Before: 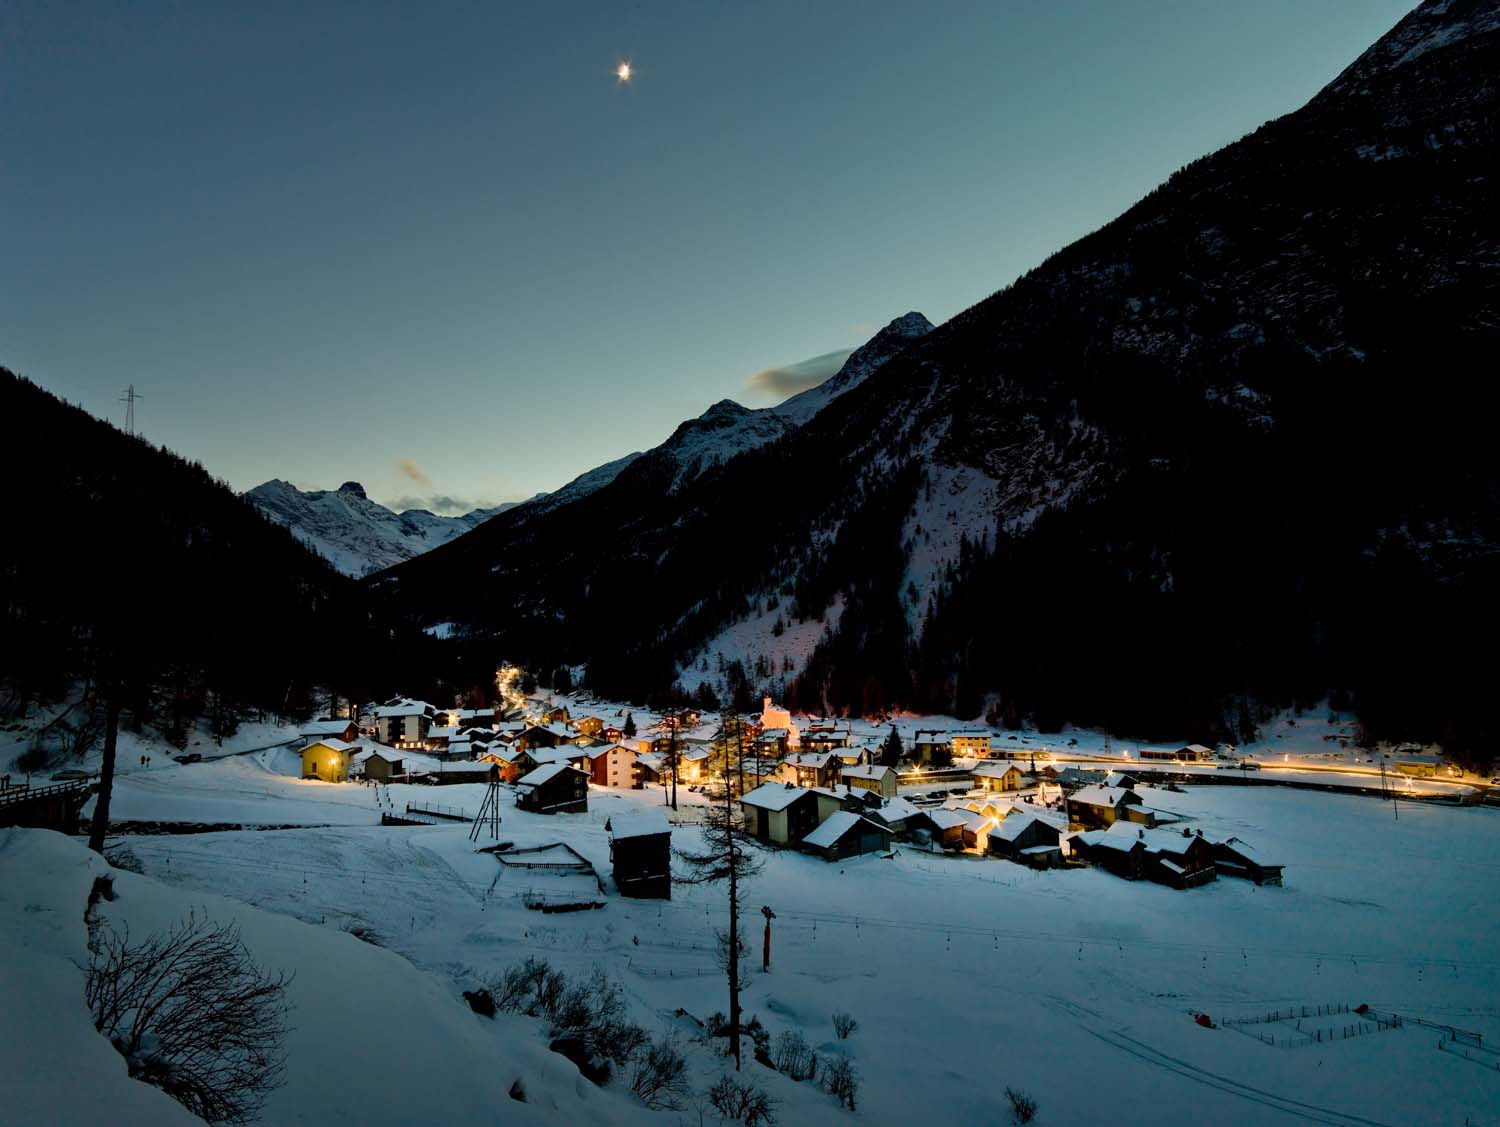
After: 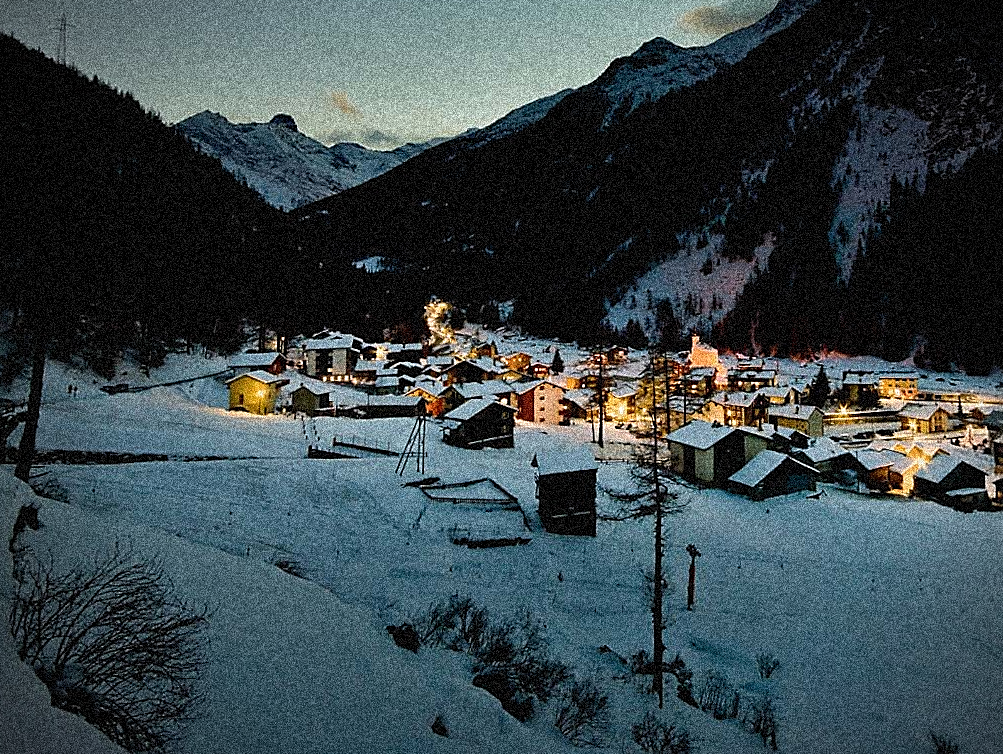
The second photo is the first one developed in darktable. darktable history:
sharpen: radius 1.4, amount 1.25, threshold 0.7
vignetting: on, module defaults
crop and rotate: angle -0.82°, left 3.85%, top 31.828%, right 27.992%
grain: coarseness 3.75 ISO, strength 100%, mid-tones bias 0%
